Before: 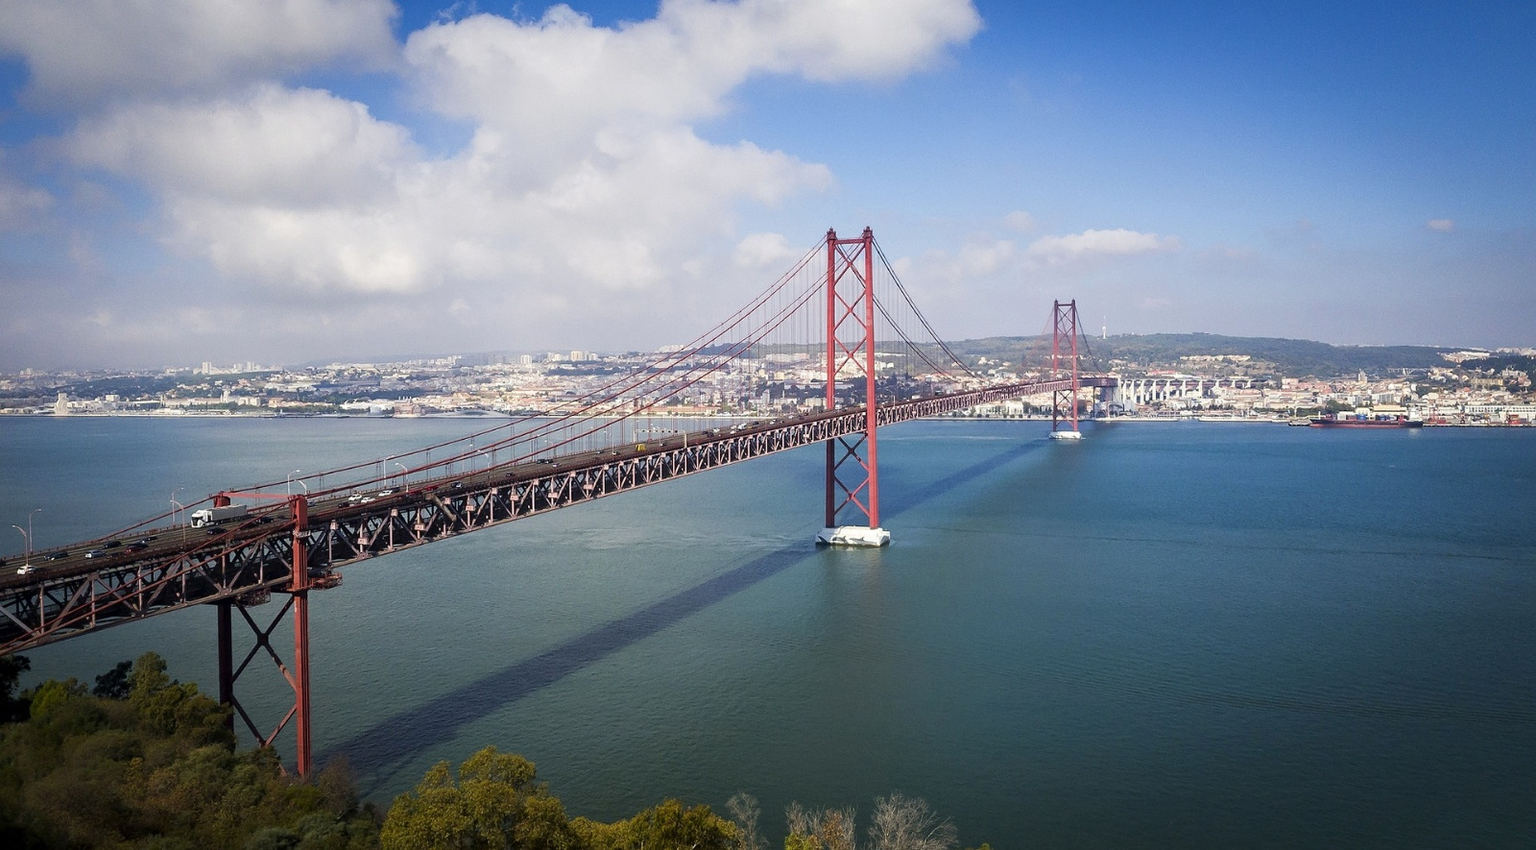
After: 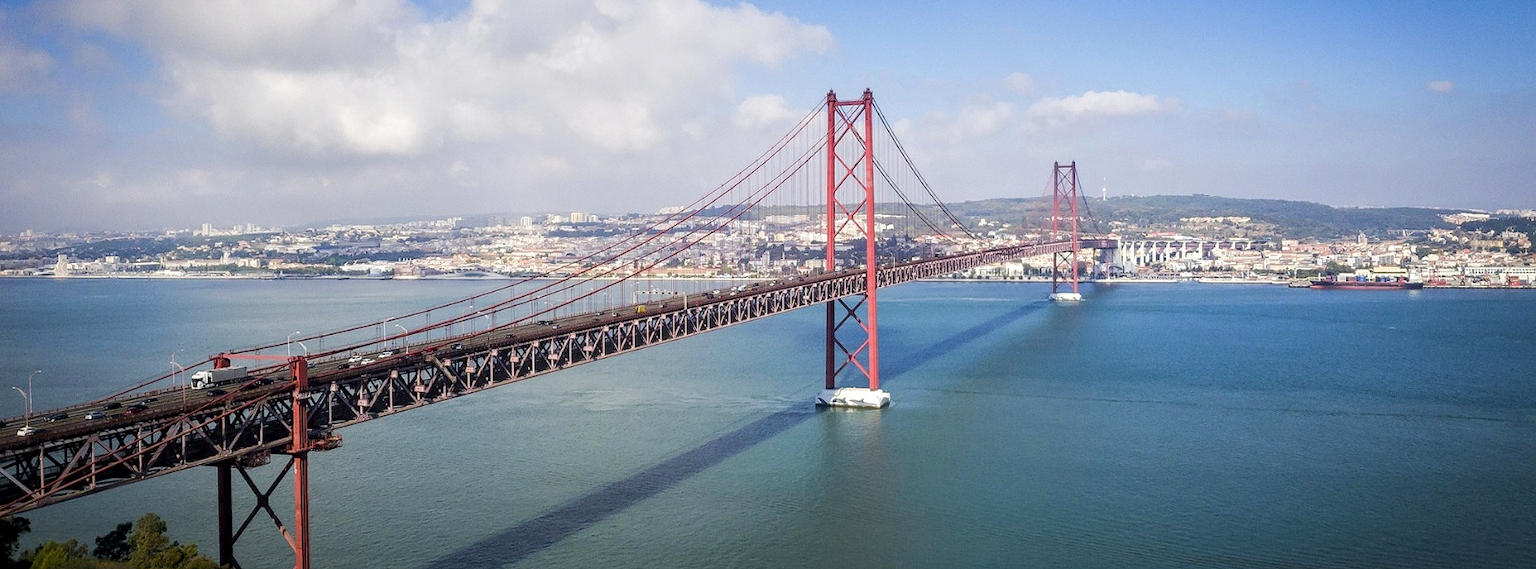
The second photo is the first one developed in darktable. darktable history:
local contrast: on, module defaults
color balance rgb: perceptual saturation grading › global saturation 0.034%, perceptual brilliance grading › mid-tones 10.835%, perceptual brilliance grading › shadows 14.982%
crop: top 16.277%, bottom 16.682%
